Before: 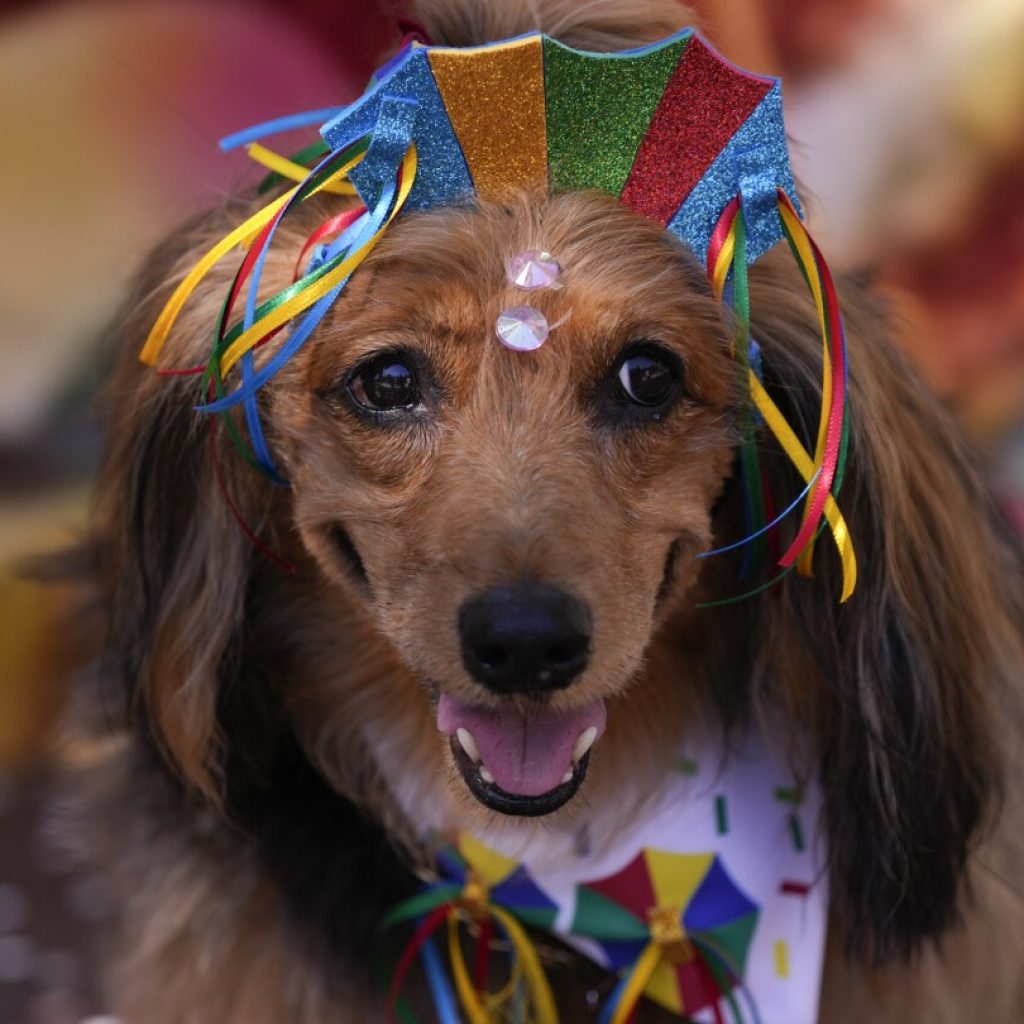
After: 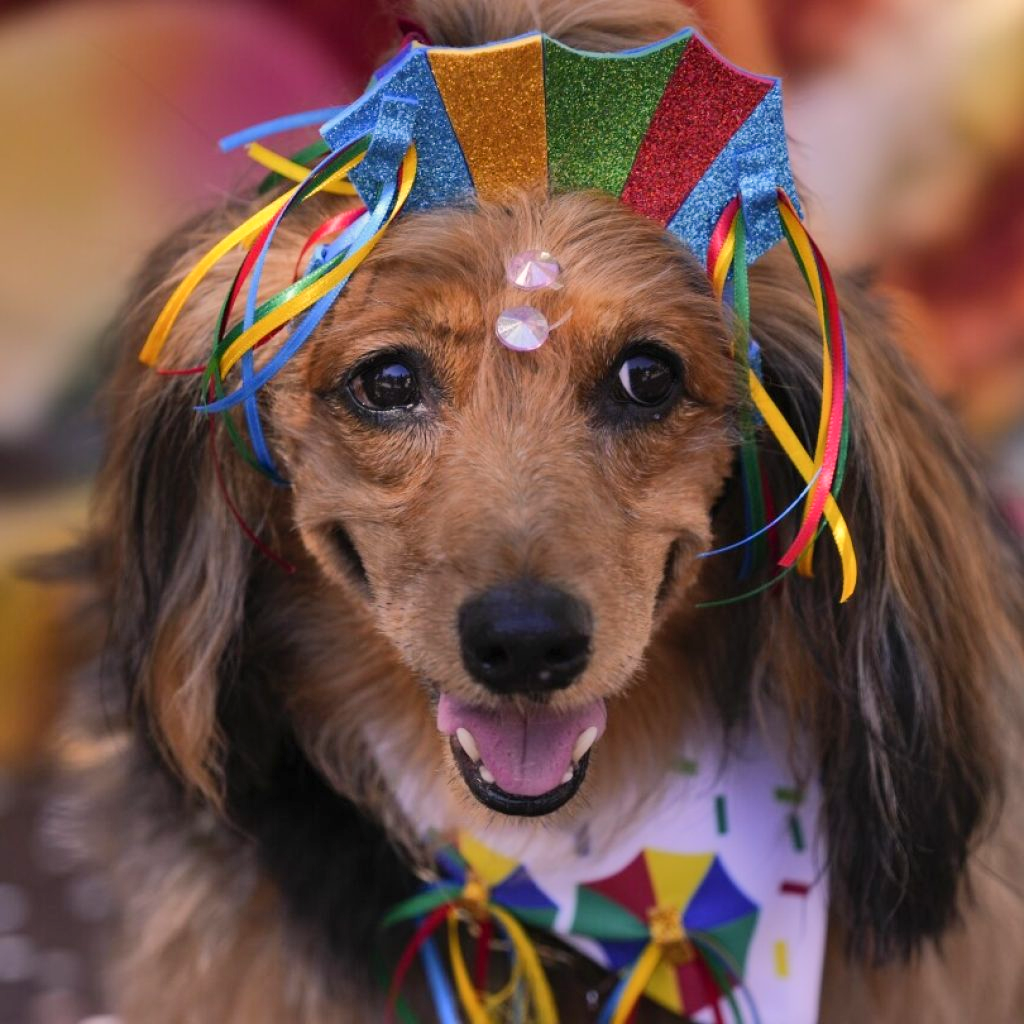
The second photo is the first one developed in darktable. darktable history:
color balance rgb: highlights gain › chroma 2.07%, highlights gain › hue 46.28°, perceptual saturation grading › global saturation -0.049%, perceptual brilliance grading › mid-tones 10.169%, perceptual brilliance grading › shadows 15.729%
shadows and highlights: highlights color adjustment 53.65%, soften with gaussian
